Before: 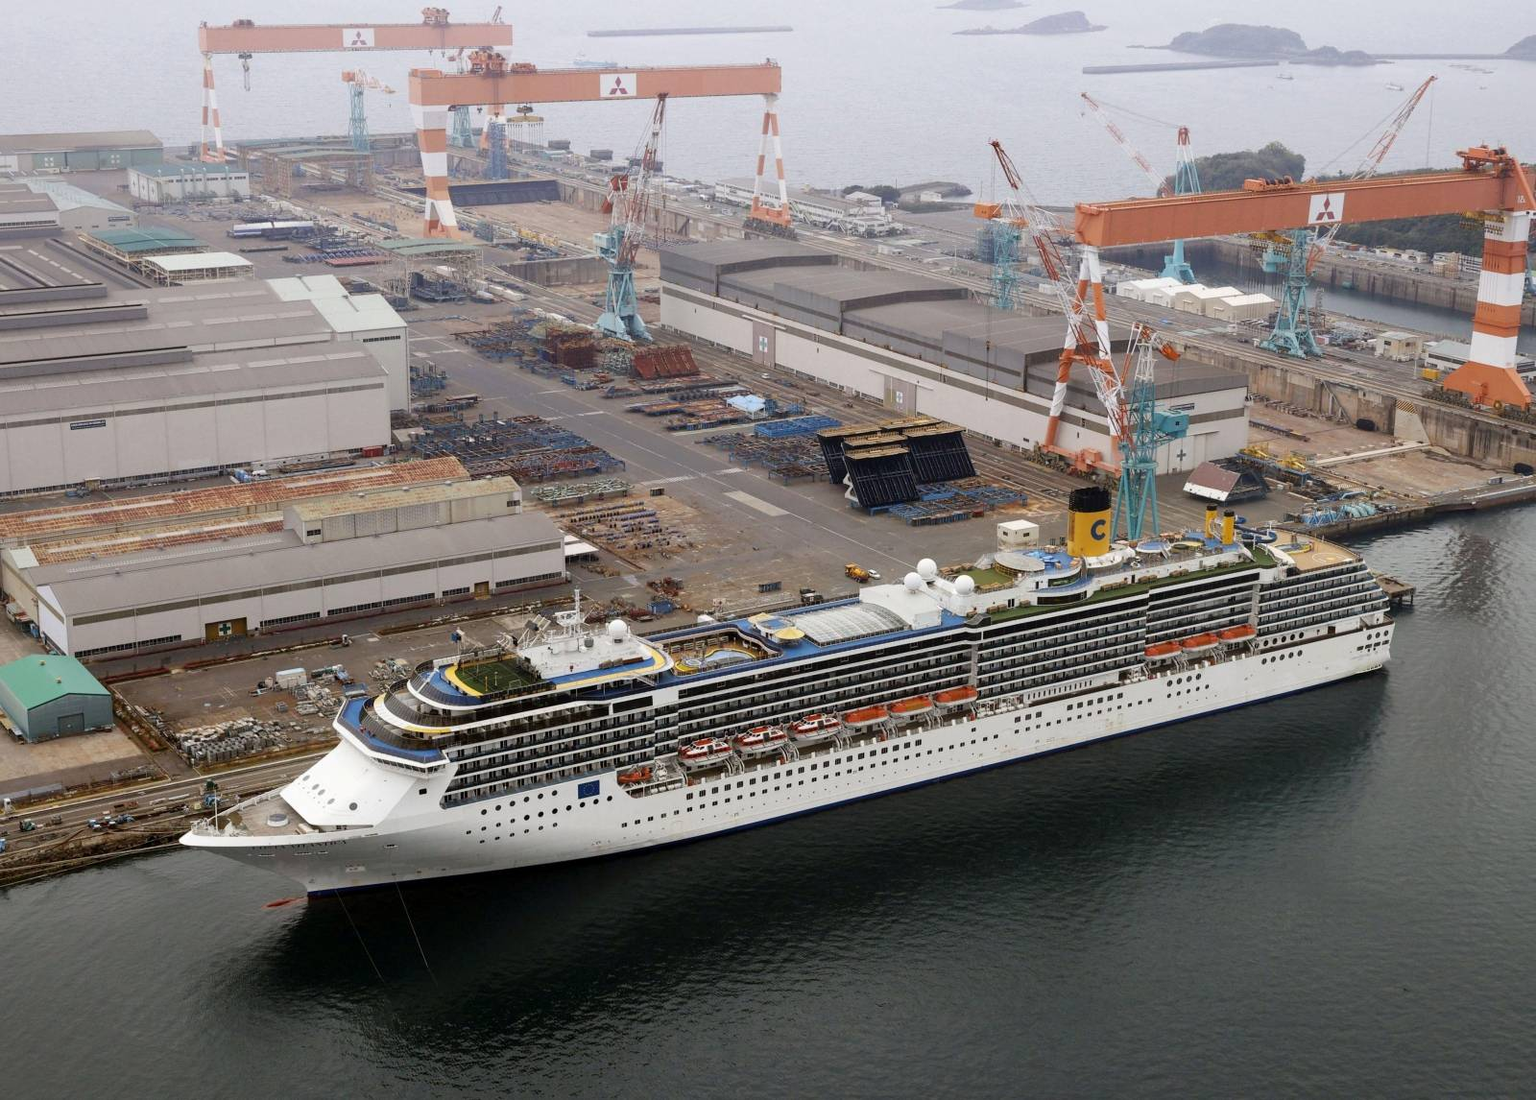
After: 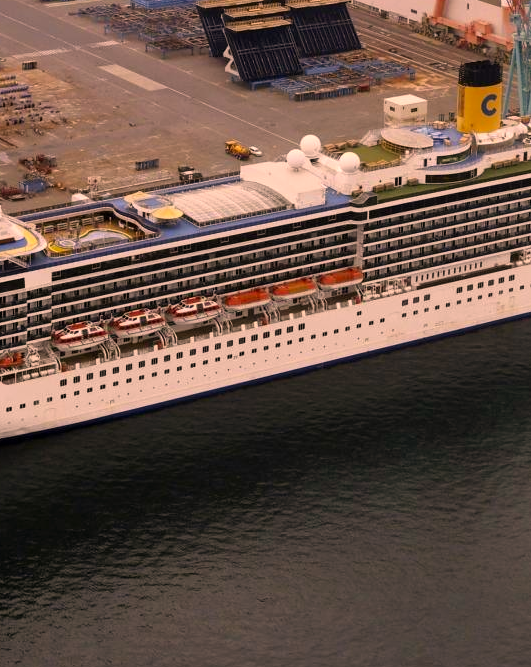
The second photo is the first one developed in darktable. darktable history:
crop: left 40.996%, top 39.072%, right 25.762%, bottom 2.668%
tone equalizer: on, module defaults
color correction: highlights a* 21.06, highlights b* 19.5
